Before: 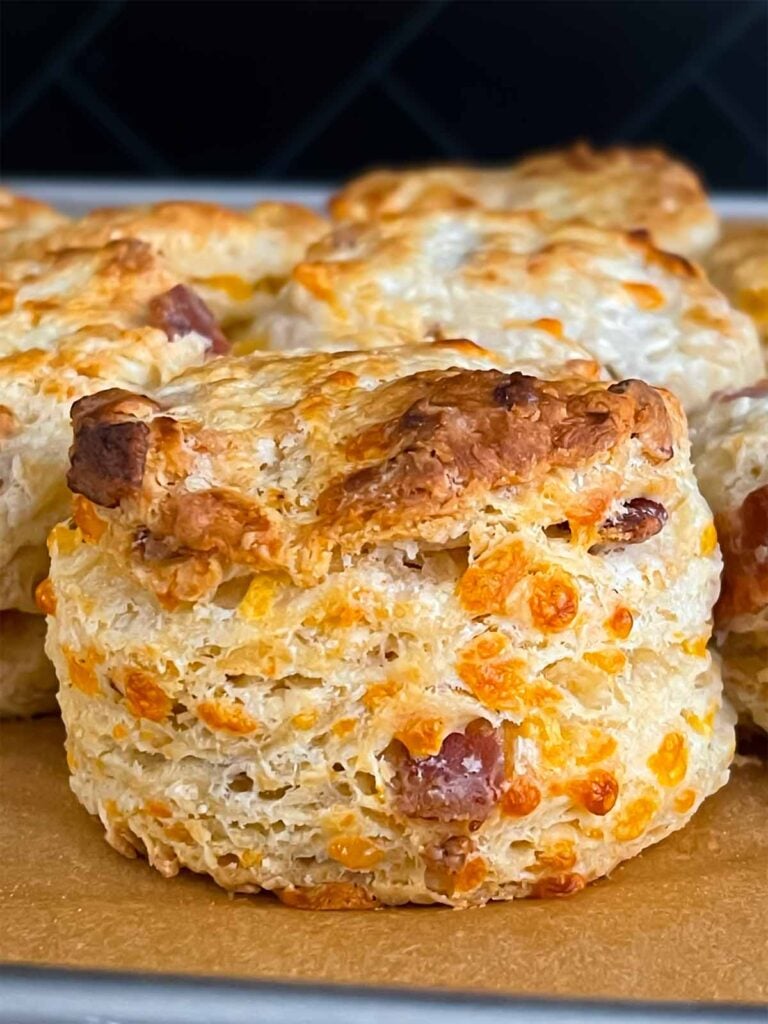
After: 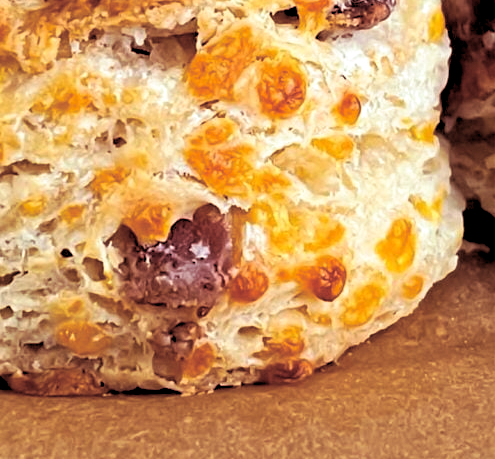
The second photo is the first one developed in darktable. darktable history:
split-toning: on, module defaults
rgb levels: levels [[0.034, 0.472, 0.904], [0, 0.5, 1], [0, 0.5, 1]]
crop and rotate: left 35.509%, top 50.238%, bottom 4.934%
